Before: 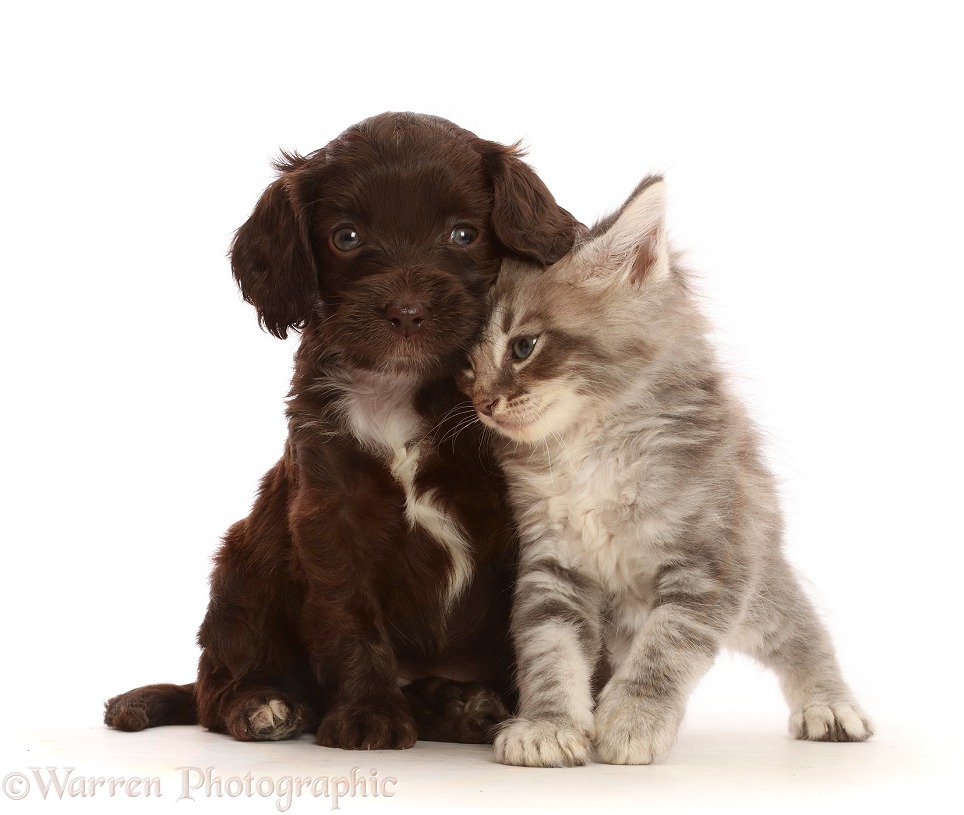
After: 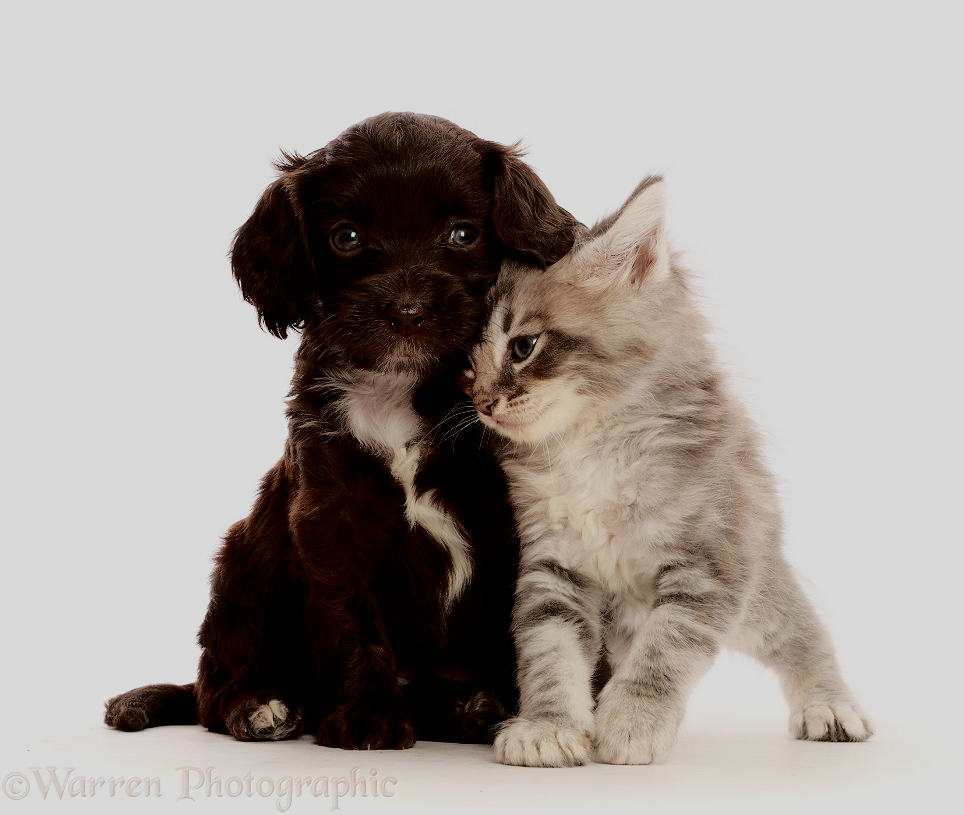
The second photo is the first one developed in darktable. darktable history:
filmic rgb: black relative exposure -4.88 EV, hardness 2.82
fill light: exposure -2 EV, width 8.6
